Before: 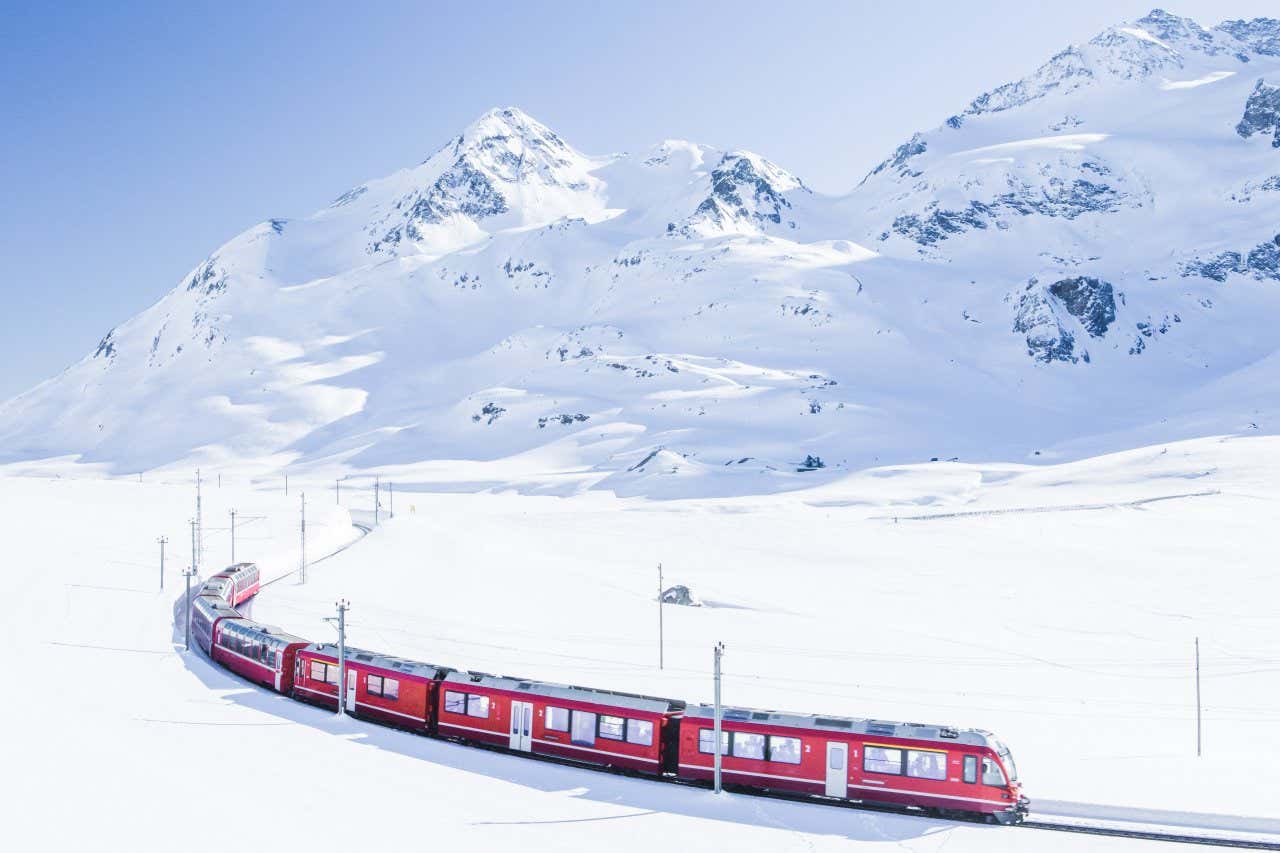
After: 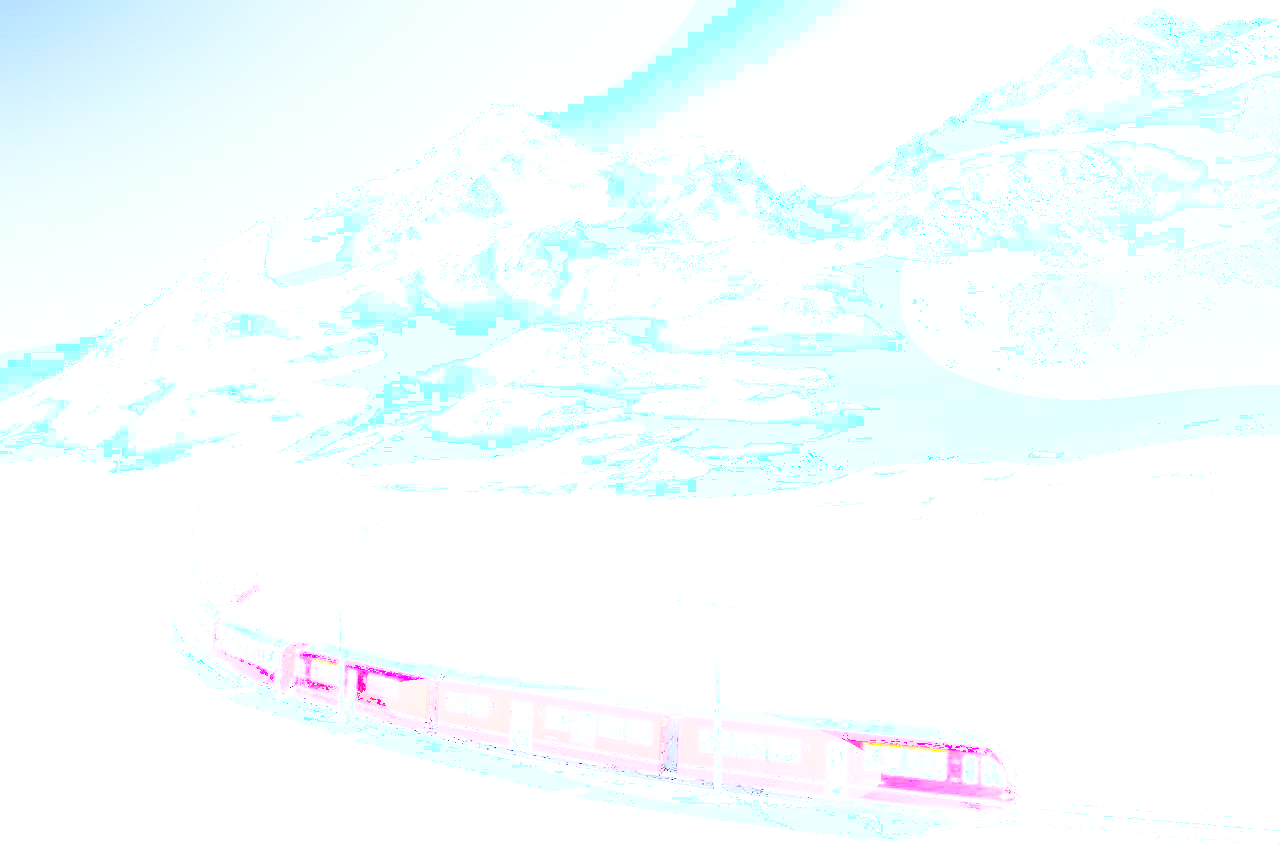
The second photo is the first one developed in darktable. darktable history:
tone equalizer: on, module defaults
exposure: exposure 0.74 EV, compensate highlight preservation false
shadows and highlights: shadows -54.3, highlights 86.09, soften with gaussian
